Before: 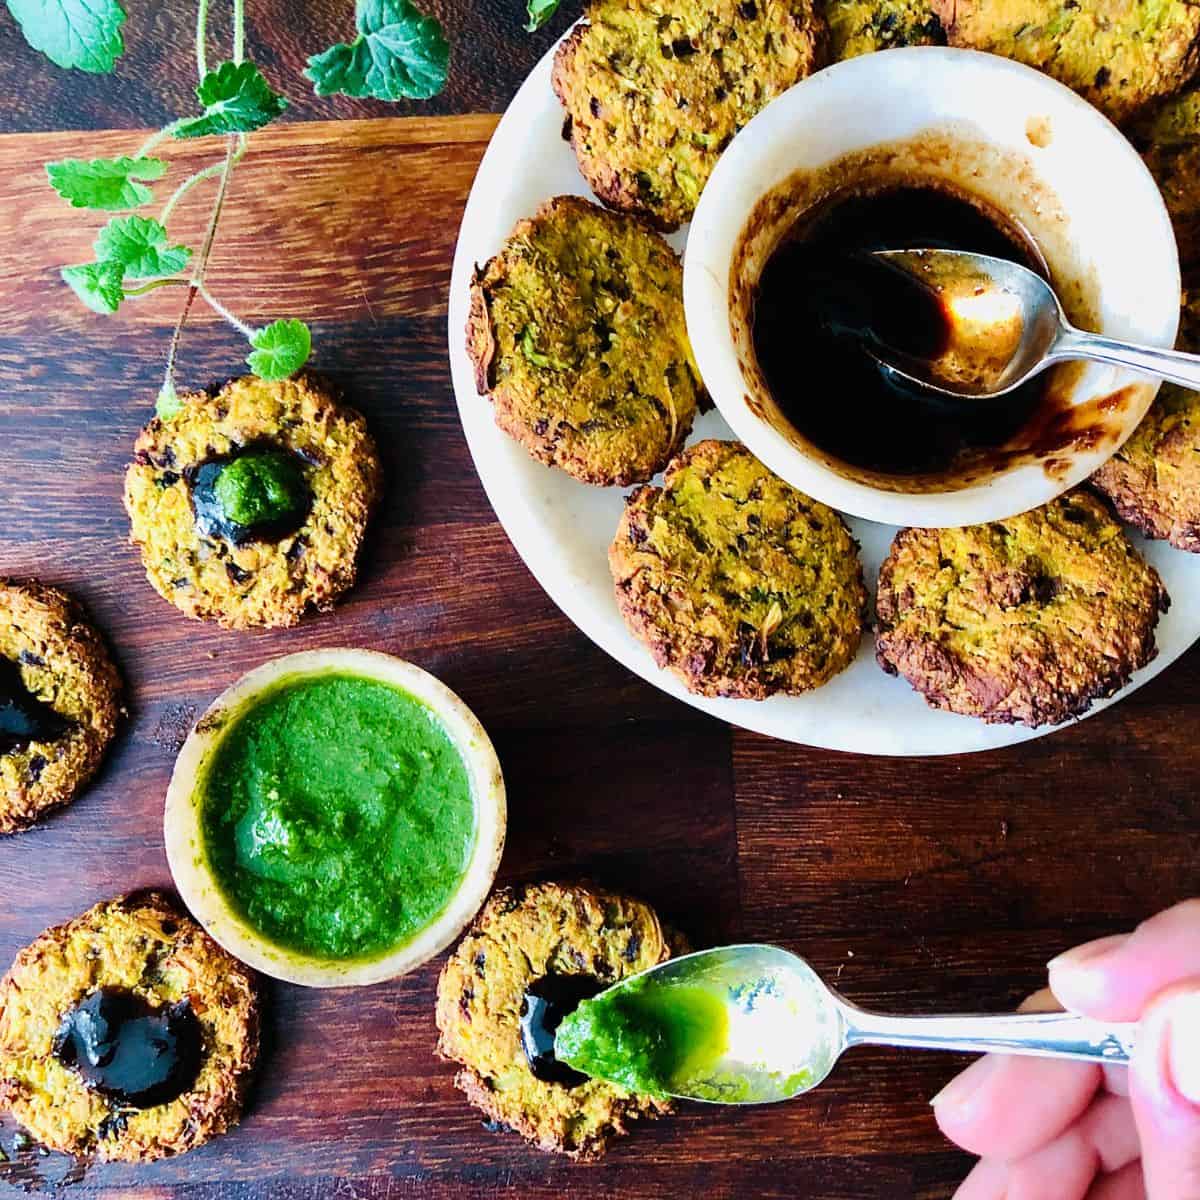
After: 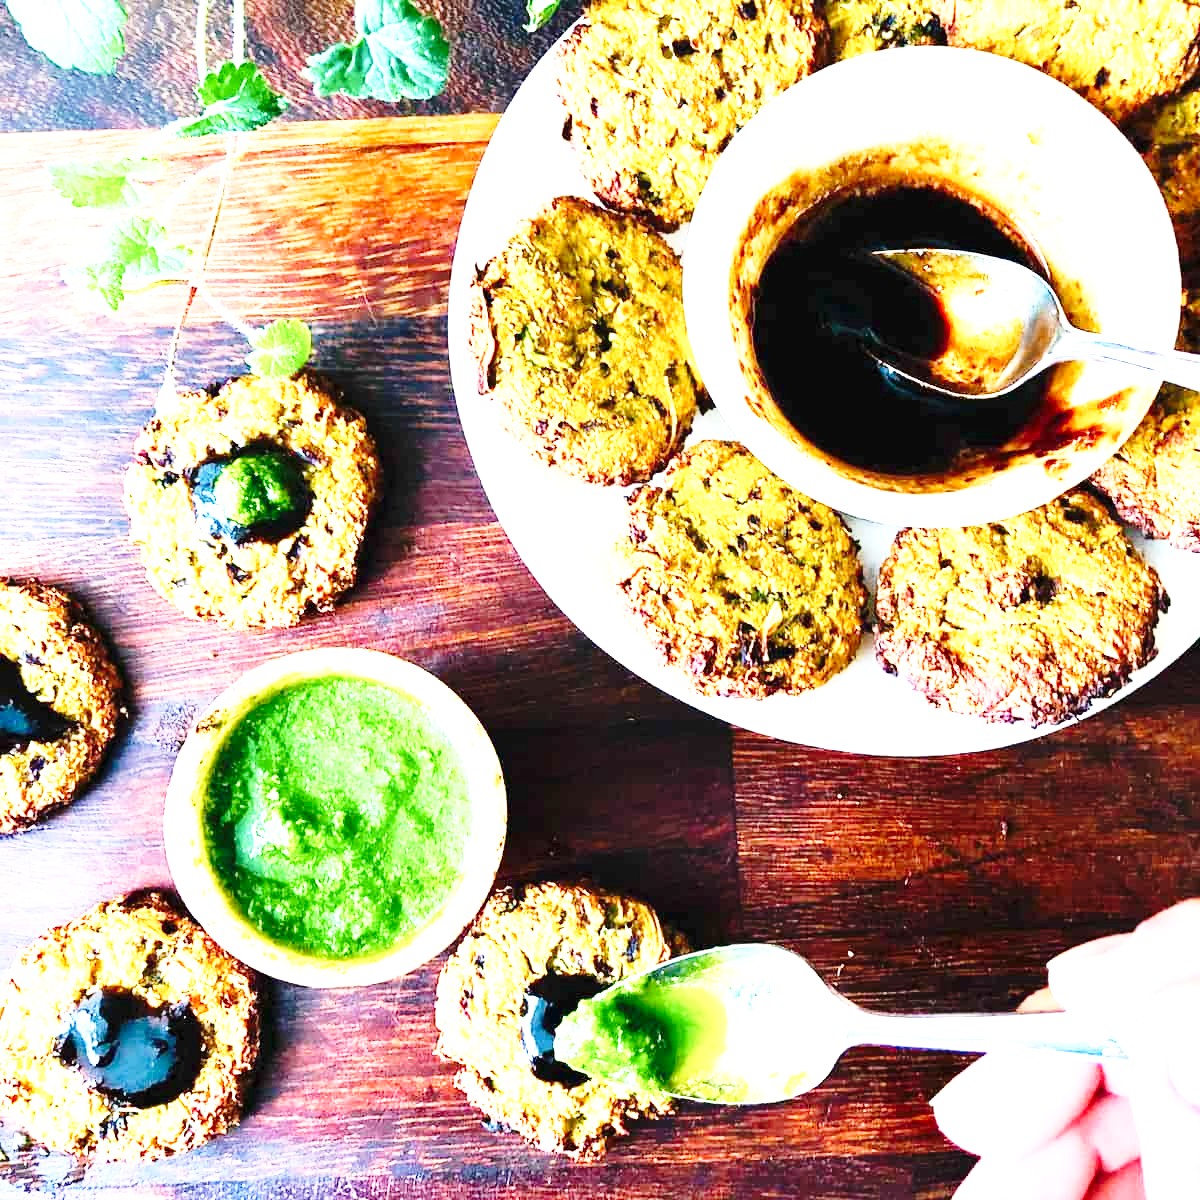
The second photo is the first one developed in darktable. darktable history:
exposure: black level correction 0, exposure 1.45 EV, compensate exposure bias true, compensate highlight preservation false
base curve: curves: ch0 [(0, 0) (0.028, 0.03) (0.121, 0.232) (0.46, 0.748) (0.859, 0.968) (1, 1)], preserve colors none
